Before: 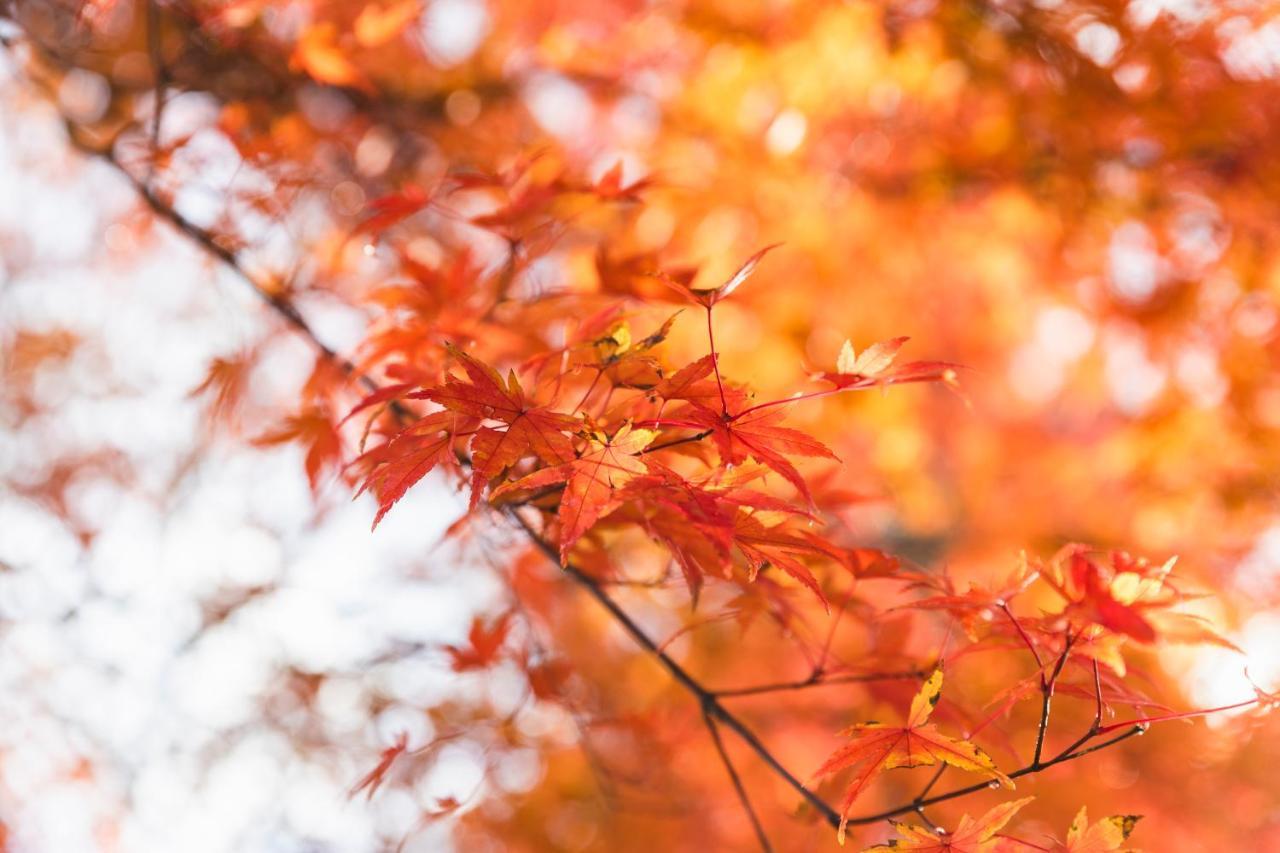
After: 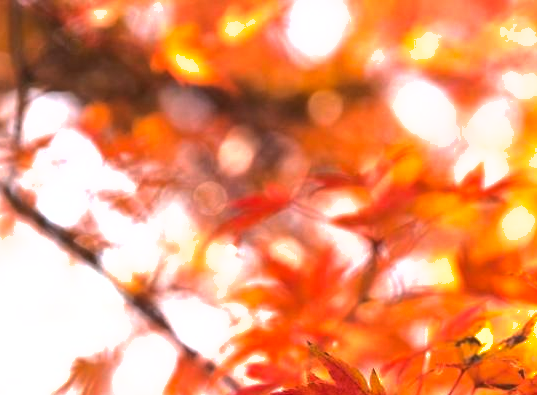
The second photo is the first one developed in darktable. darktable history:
tone equalizer: -8 EV -1.08 EV, -7 EV -1.01 EV, -6 EV -0.867 EV, -5 EV -0.578 EV, -3 EV 0.578 EV, -2 EV 0.867 EV, -1 EV 1.01 EV, +0 EV 1.08 EV, edges refinement/feathering 500, mask exposure compensation -1.57 EV, preserve details no
crop and rotate: left 10.817%, top 0.062%, right 47.194%, bottom 53.626%
shadows and highlights: on, module defaults
